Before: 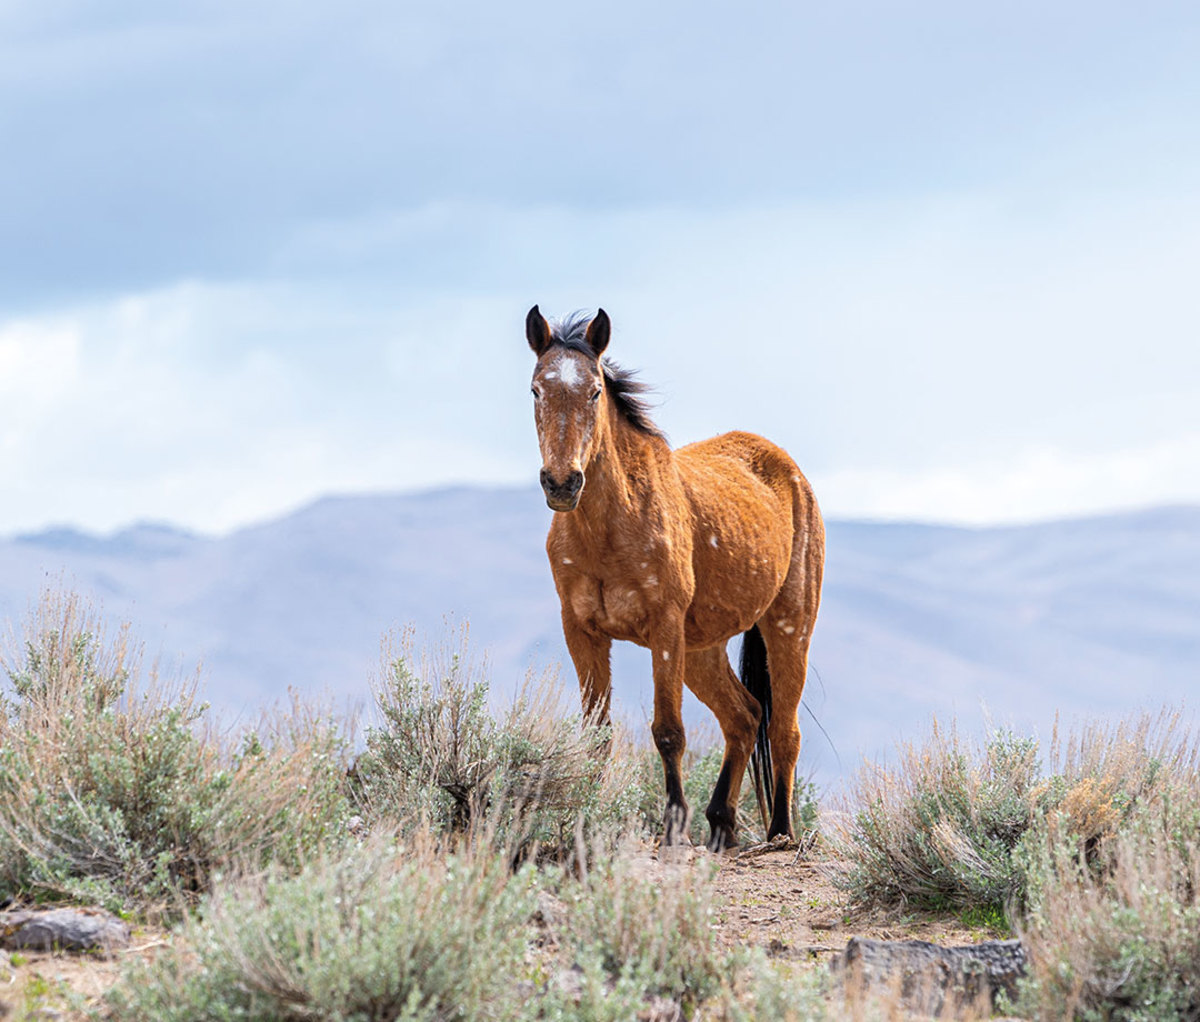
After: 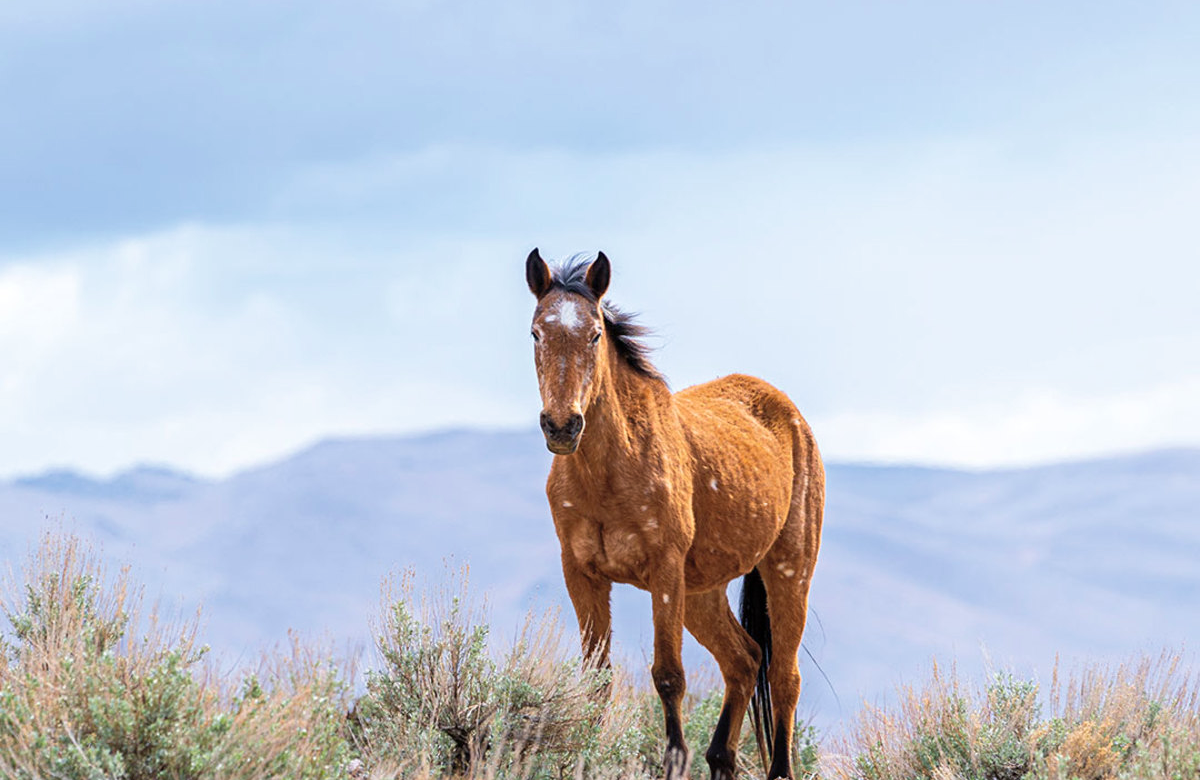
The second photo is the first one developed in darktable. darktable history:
crop: top 5.613%, bottom 18.01%
velvia: on, module defaults
